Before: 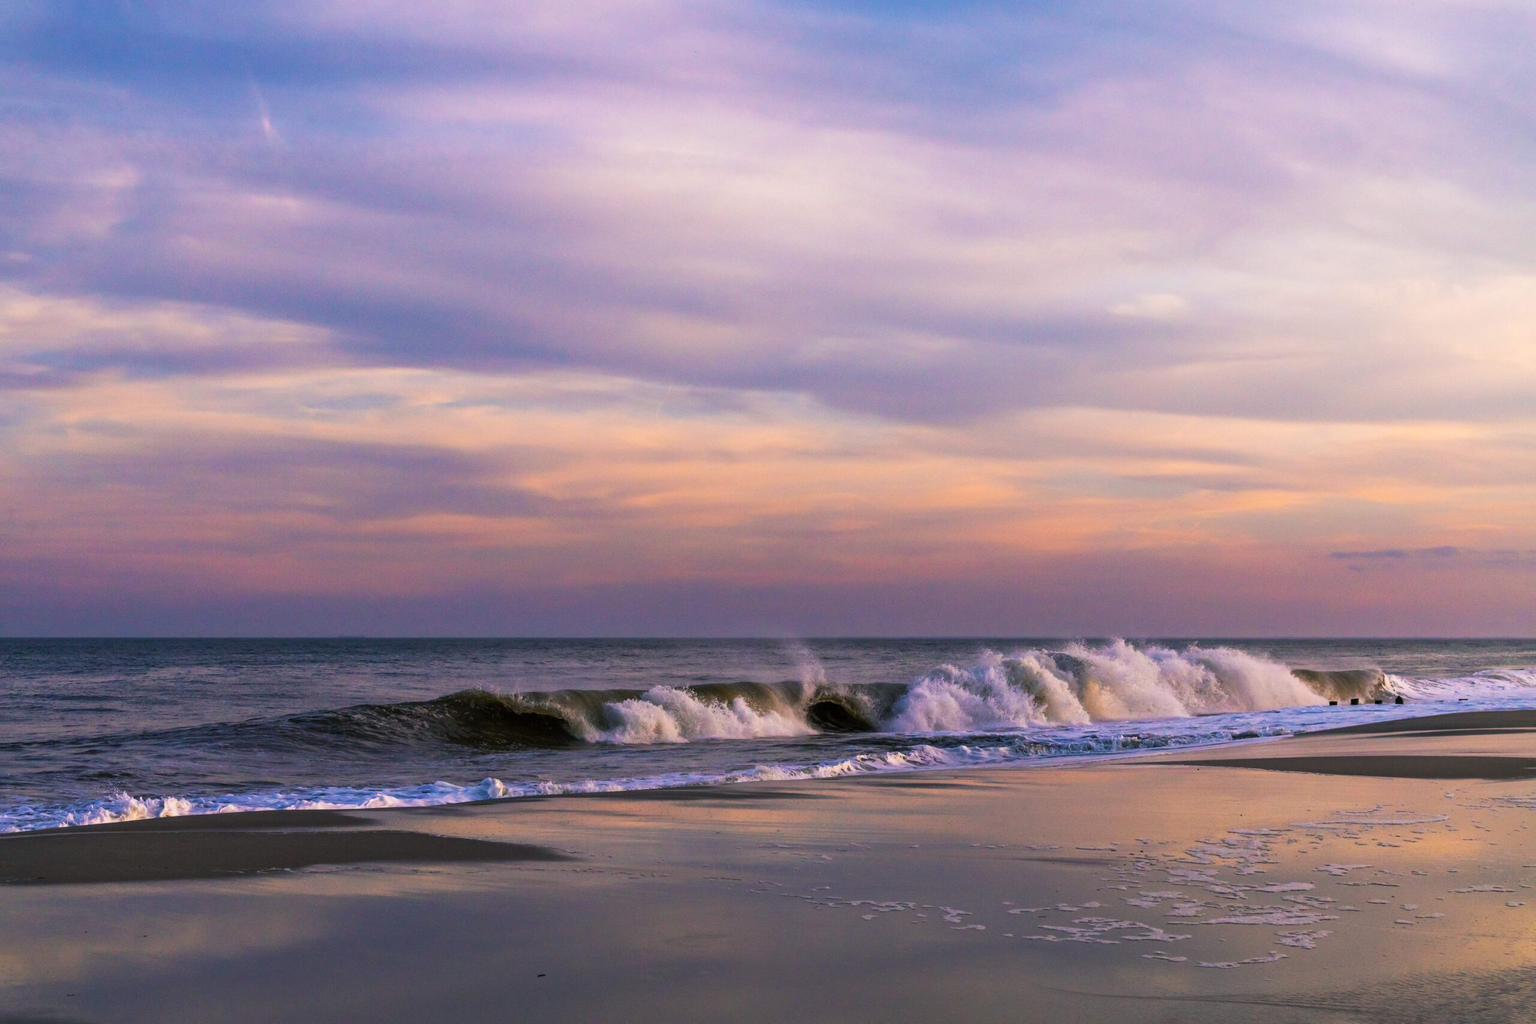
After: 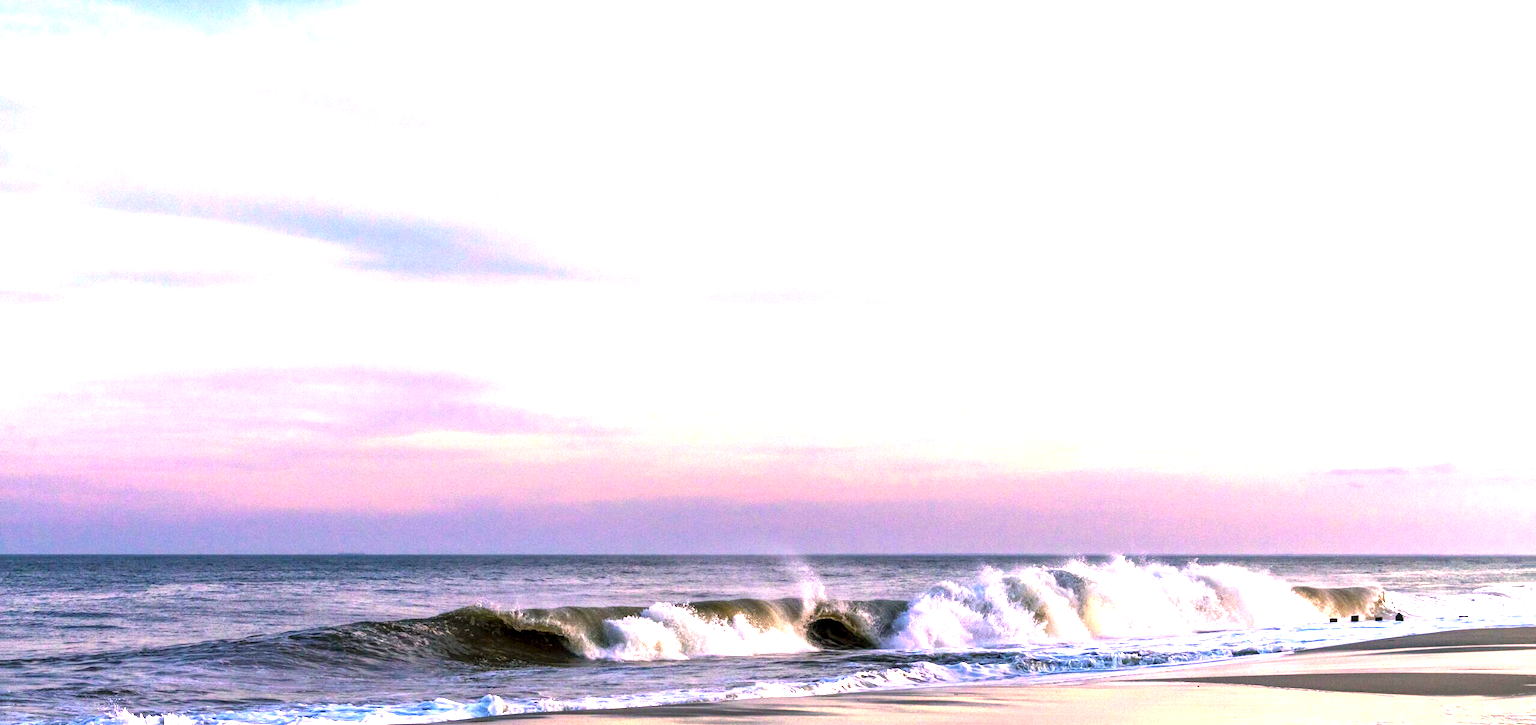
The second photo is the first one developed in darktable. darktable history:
crop and rotate: top 8.15%, bottom 21%
local contrast: shadows 96%, midtone range 0.493
exposure: exposure 2 EV, compensate highlight preservation false
